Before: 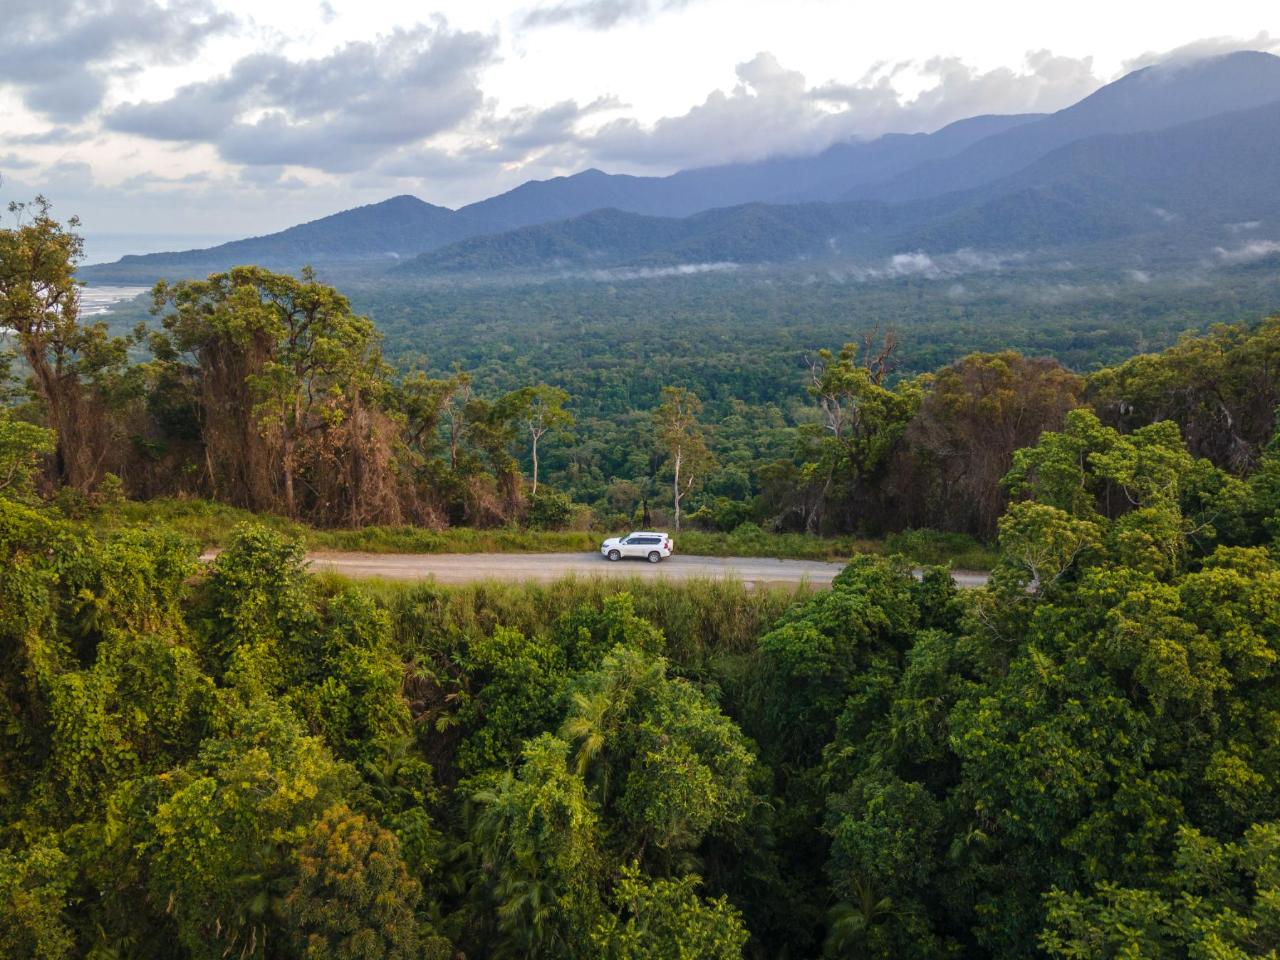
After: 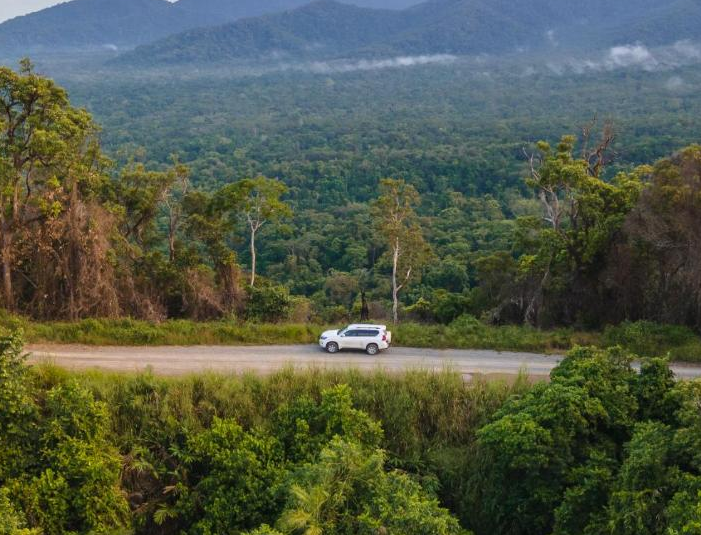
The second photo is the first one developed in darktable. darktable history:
crop and rotate: left 22.037%, top 21.74%, right 23.197%, bottom 22.491%
